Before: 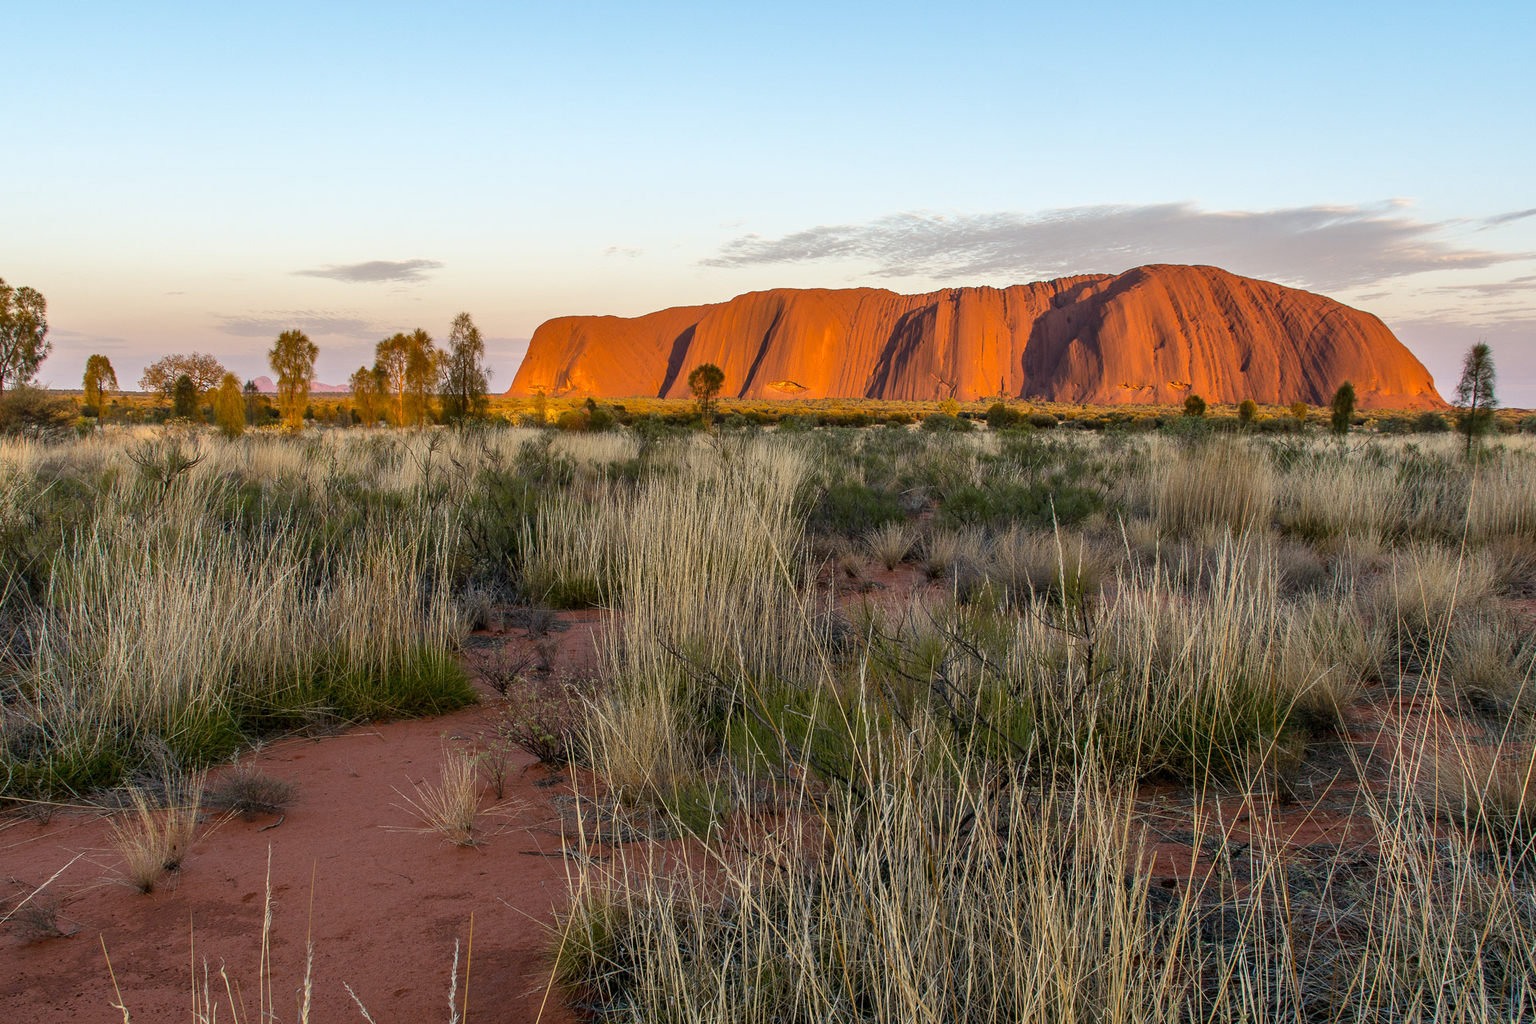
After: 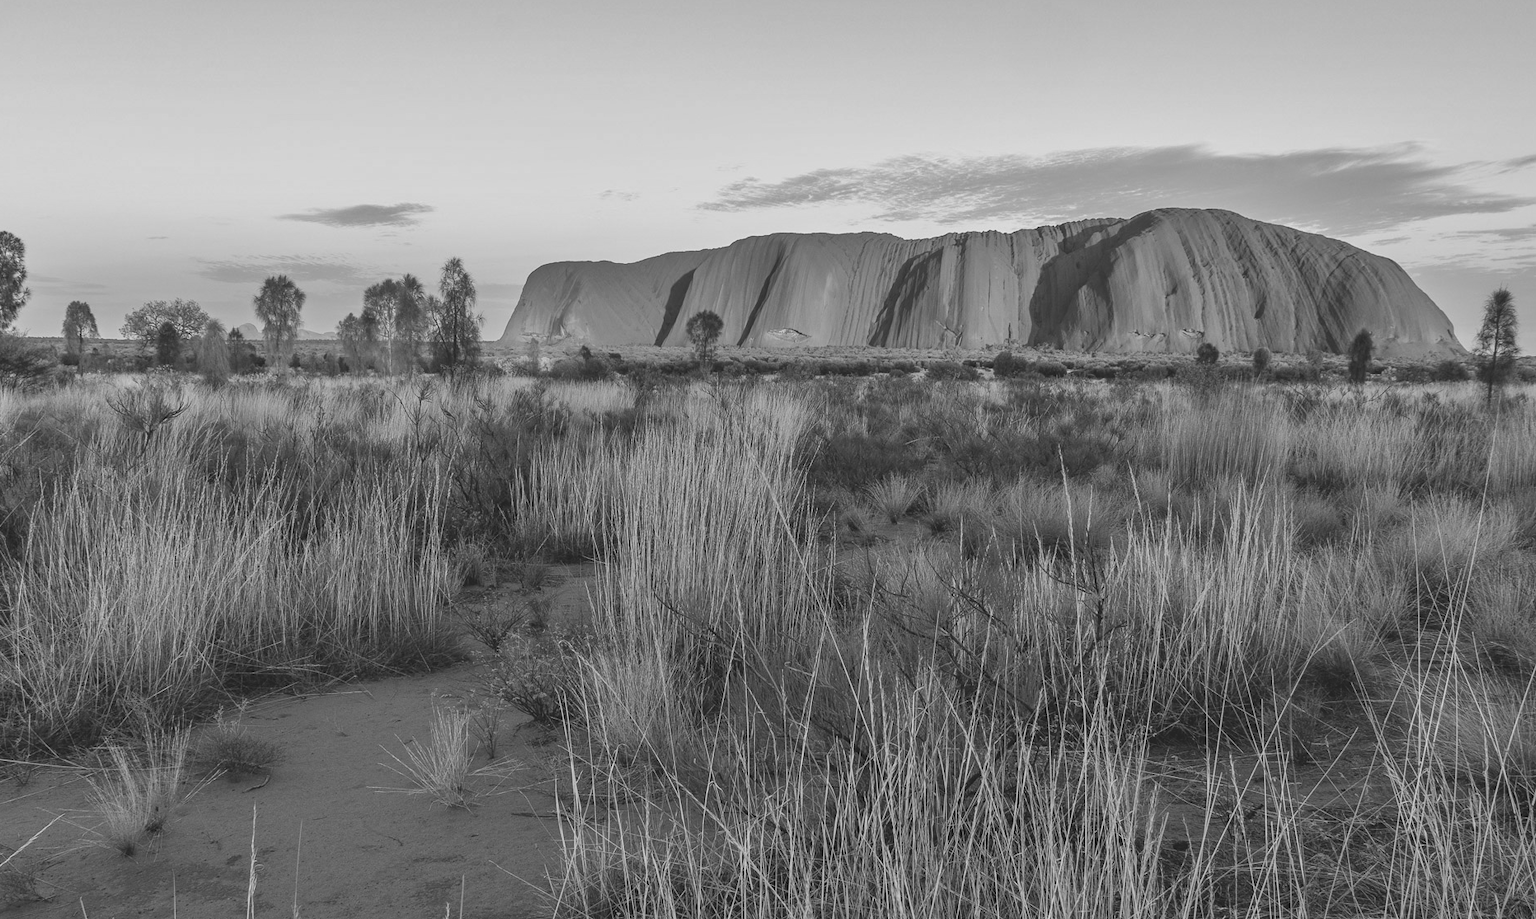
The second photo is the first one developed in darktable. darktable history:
monochrome: a 32, b 64, size 2.3
shadows and highlights: soften with gaussian
color balance: lift [1.01, 1, 1, 1], gamma [1.097, 1, 1, 1], gain [0.85, 1, 1, 1]
crop: left 1.507%, top 6.147%, right 1.379%, bottom 6.637%
